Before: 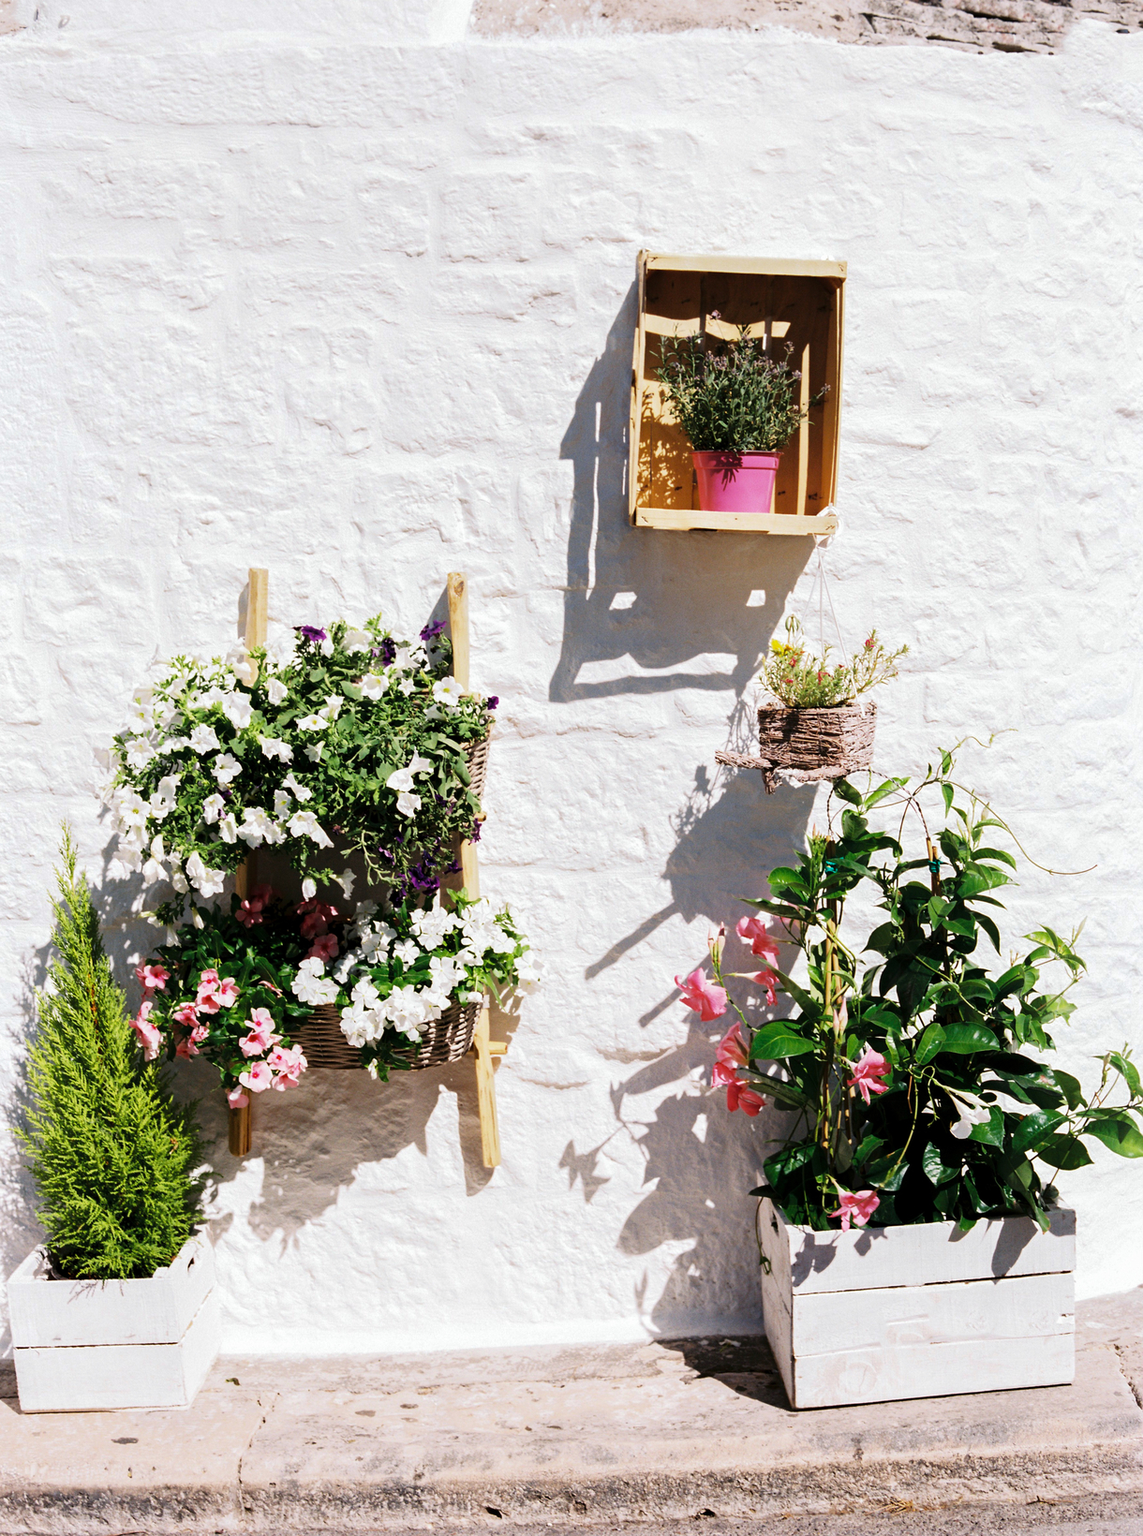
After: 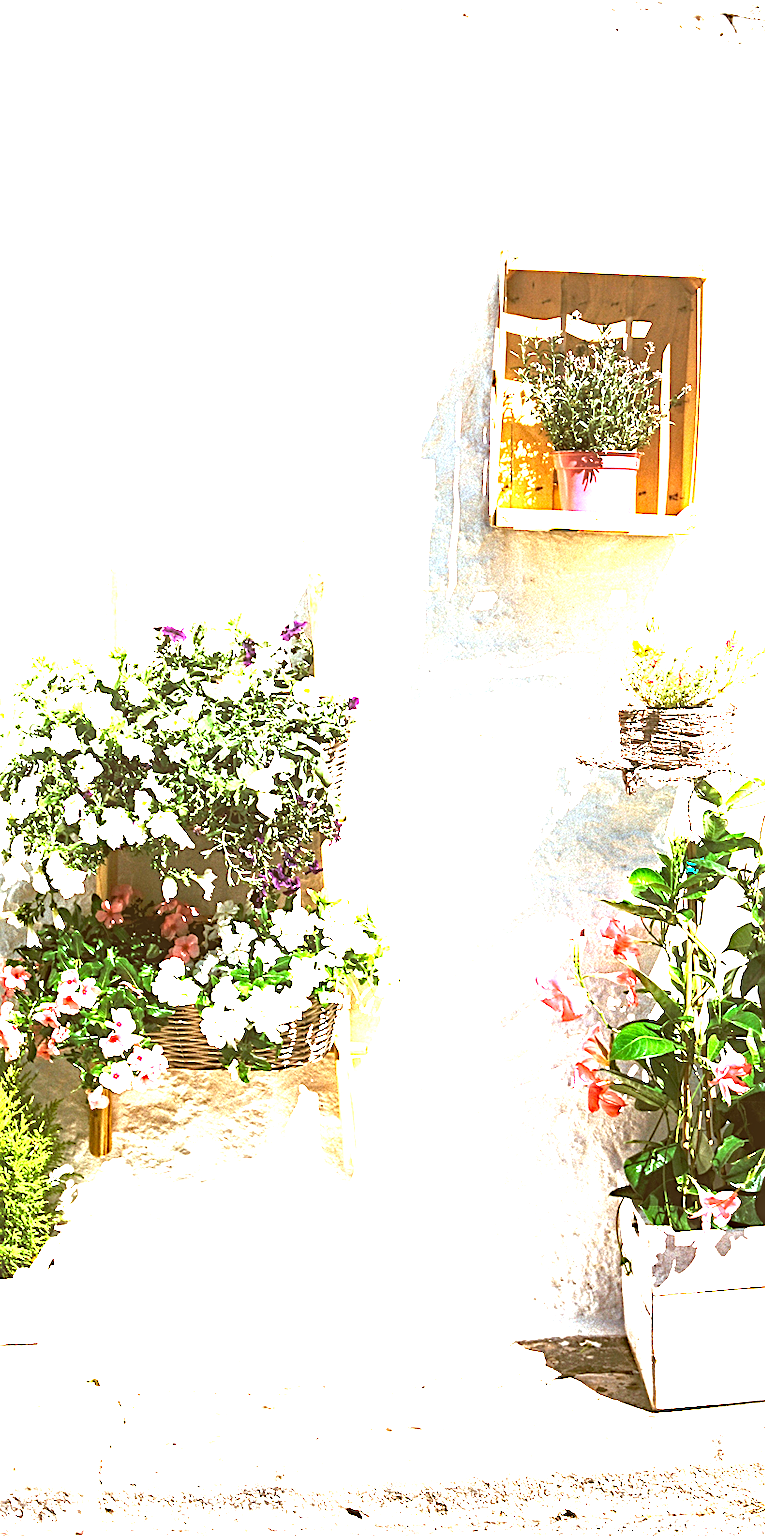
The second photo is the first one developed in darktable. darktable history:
haze removal: compatibility mode true, adaptive false
color correction: highlights a* -6.05, highlights b* 9.22, shadows a* 10.74, shadows b* 23.76
sharpen: on, module defaults
local contrast: on, module defaults
crop and rotate: left 12.272%, right 20.731%
exposure: black level correction 0, exposure 1.989 EV, compensate exposure bias true, compensate highlight preservation false
tone equalizer: -8 EV 0 EV, -7 EV -0.002 EV, -6 EV 0.001 EV, -5 EV -0.026 EV, -4 EV -0.107 EV, -3 EV -0.192 EV, -2 EV 0.233 EV, -1 EV 0.708 EV, +0 EV 0.507 EV, edges refinement/feathering 500, mask exposure compensation -1.57 EV, preserve details no
